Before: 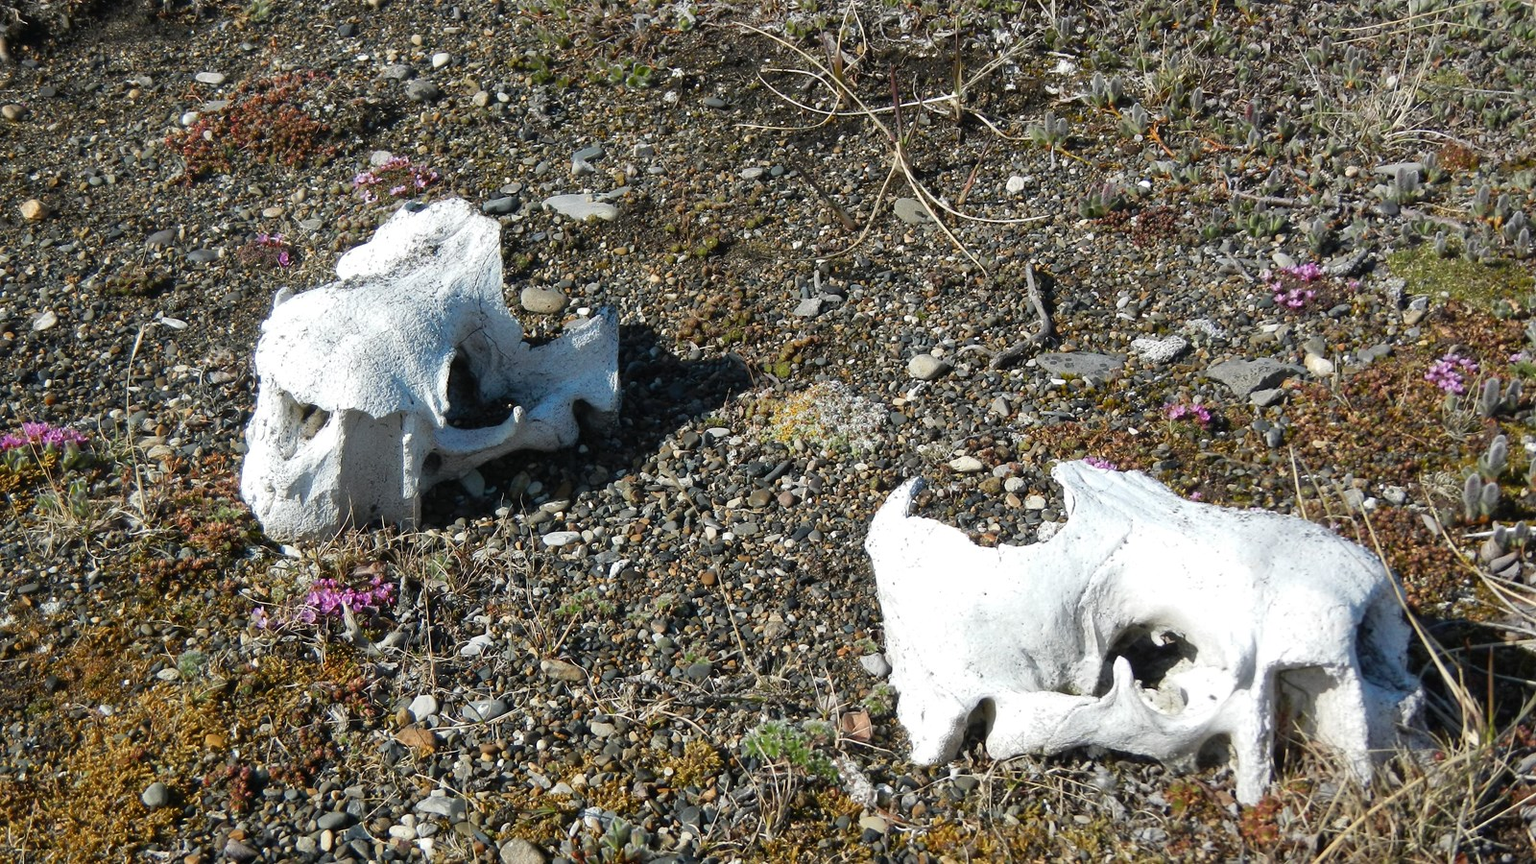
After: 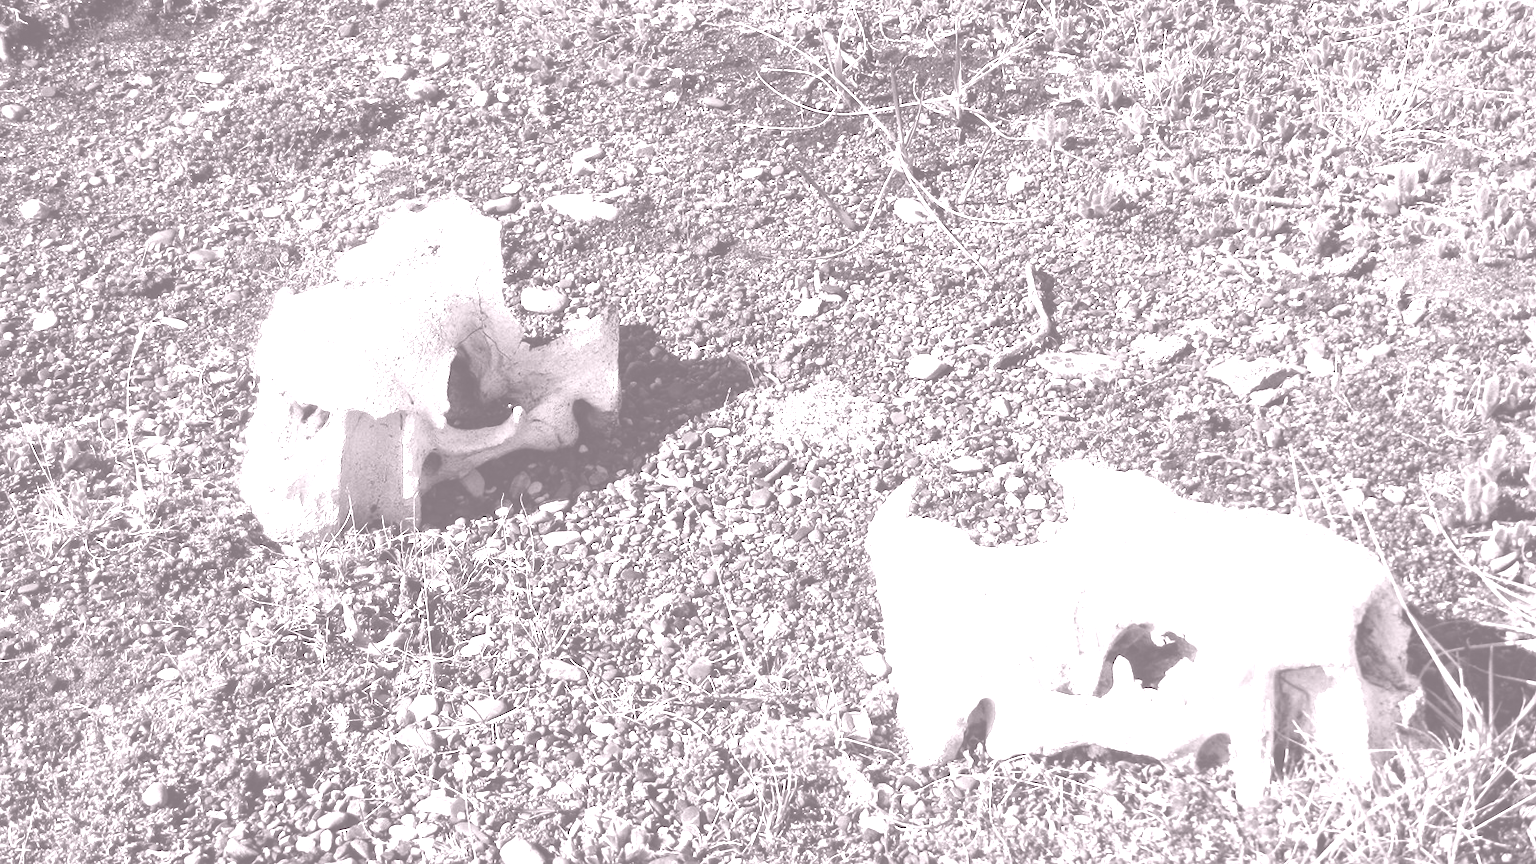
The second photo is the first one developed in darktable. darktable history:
colorize: hue 25.2°, saturation 83%, source mix 82%, lightness 79%, version 1
tone equalizer: -8 EV -0.75 EV, -7 EV -0.7 EV, -6 EV -0.6 EV, -5 EV -0.4 EV, -3 EV 0.4 EV, -2 EV 0.6 EV, -1 EV 0.7 EV, +0 EV 0.75 EV, edges refinement/feathering 500, mask exposure compensation -1.57 EV, preserve details no
